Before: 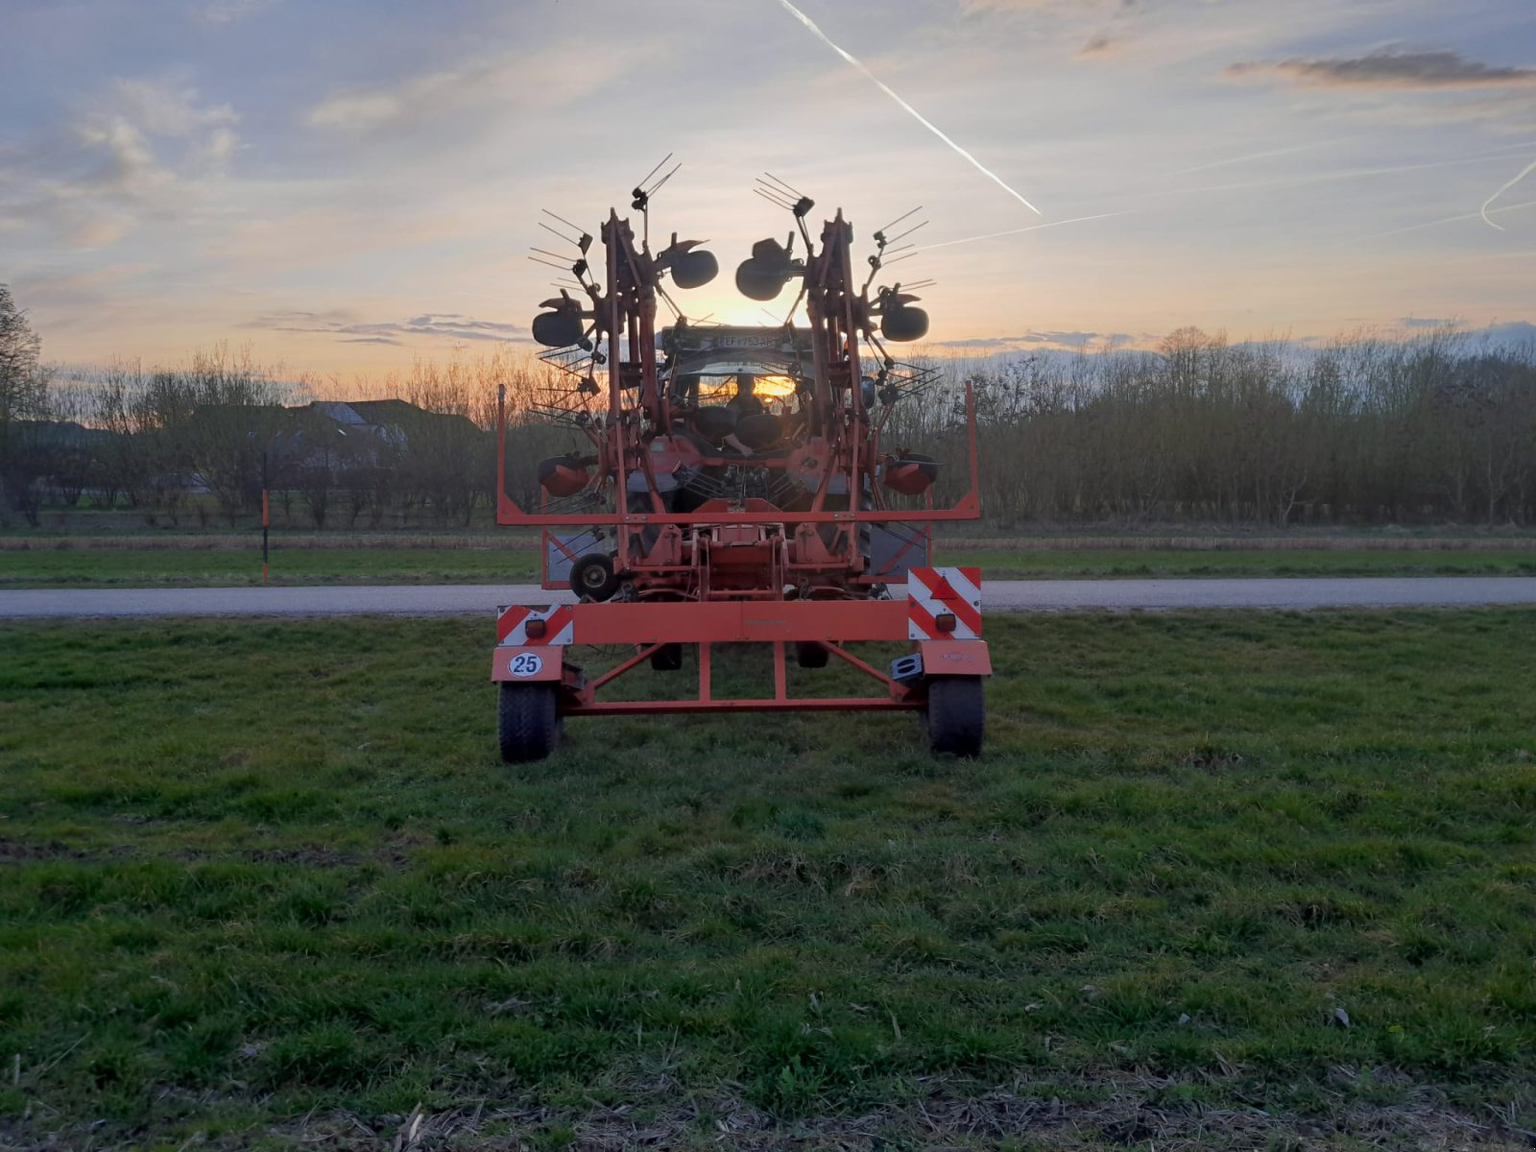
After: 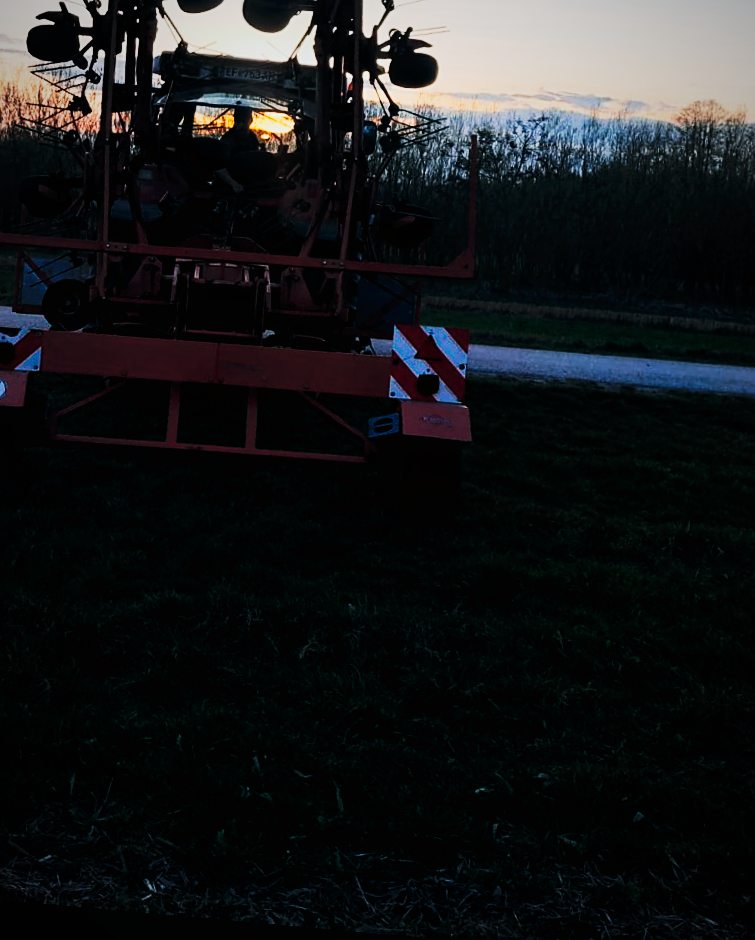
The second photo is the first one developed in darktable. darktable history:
rotate and perspective: rotation 5.12°, automatic cropping off
sharpen: amount 0.2
vignetting: fall-off radius 70%, automatic ratio true
crop: left 35.432%, top 26.233%, right 20.145%, bottom 3.432%
filmic rgb: black relative exposure -5 EV, hardness 2.88, contrast 1.4, highlights saturation mix -30%
tone curve: curves: ch0 [(0, 0) (0.003, 0.005) (0.011, 0.006) (0.025, 0.004) (0.044, 0.004) (0.069, 0.007) (0.1, 0.014) (0.136, 0.018) (0.177, 0.034) (0.224, 0.065) (0.277, 0.089) (0.335, 0.143) (0.399, 0.219) (0.468, 0.327) (0.543, 0.455) (0.623, 0.63) (0.709, 0.786) (0.801, 0.87) (0.898, 0.922) (1, 1)], preserve colors none
color balance: lift [1.016, 0.983, 1, 1.017], gamma [0.958, 1, 1, 1], gain [0.981, 1.007, 0.993, 1.002], input saturation 118.26%, contrast 13.43%, contrast fulcrum 21.62%, output saturation 82.76%
